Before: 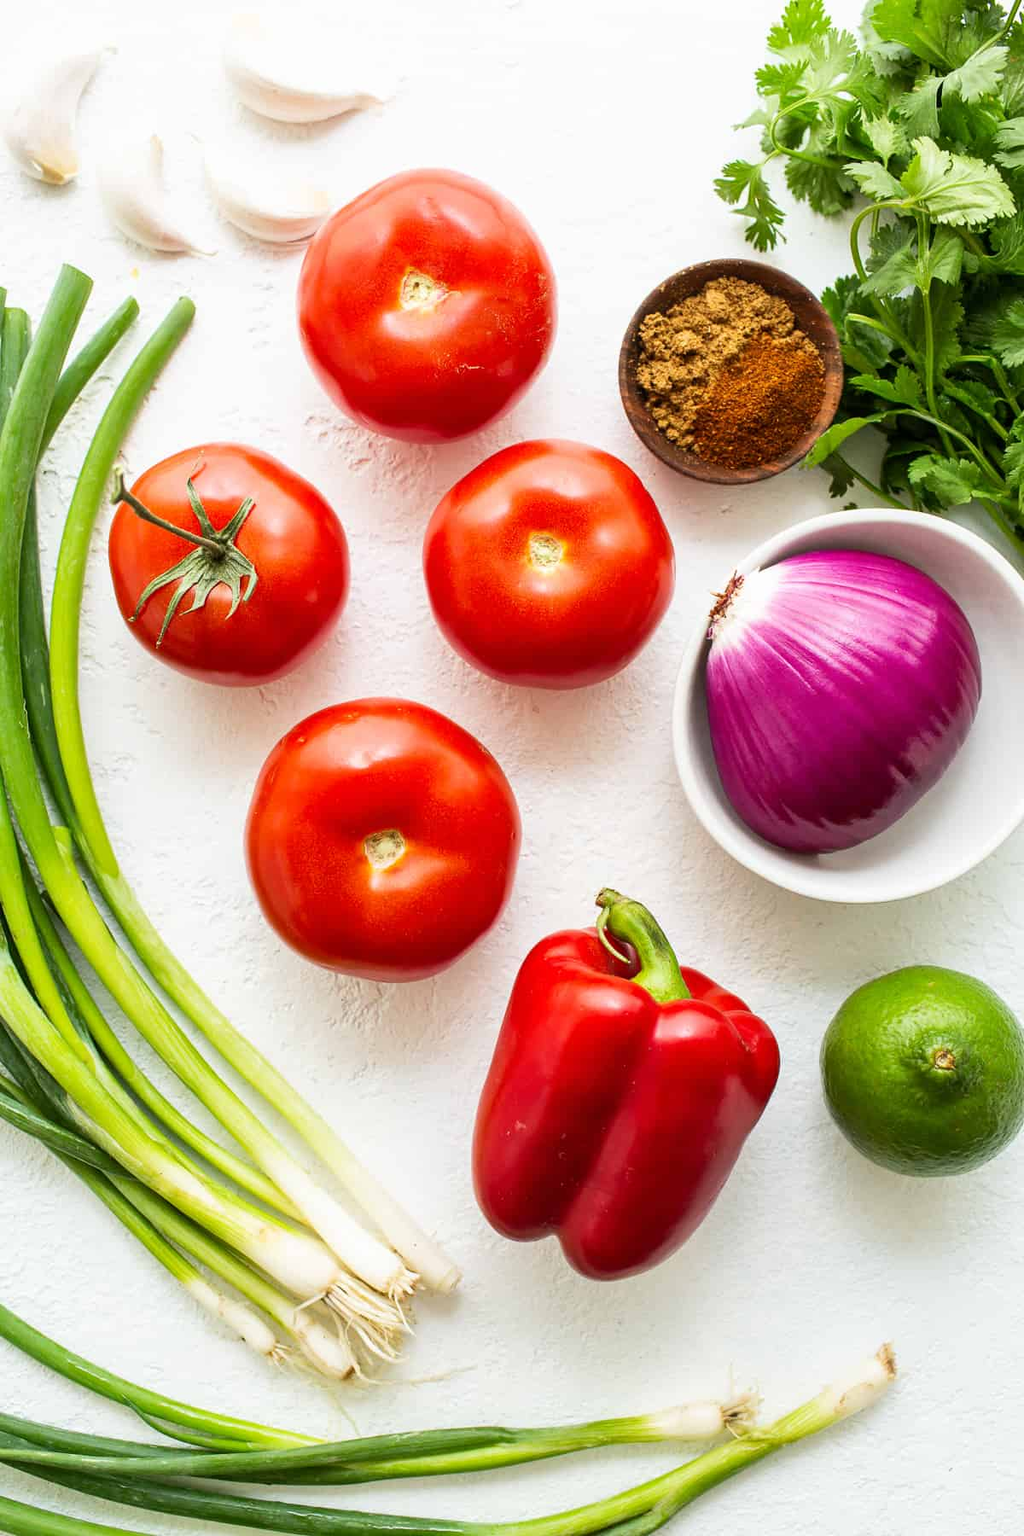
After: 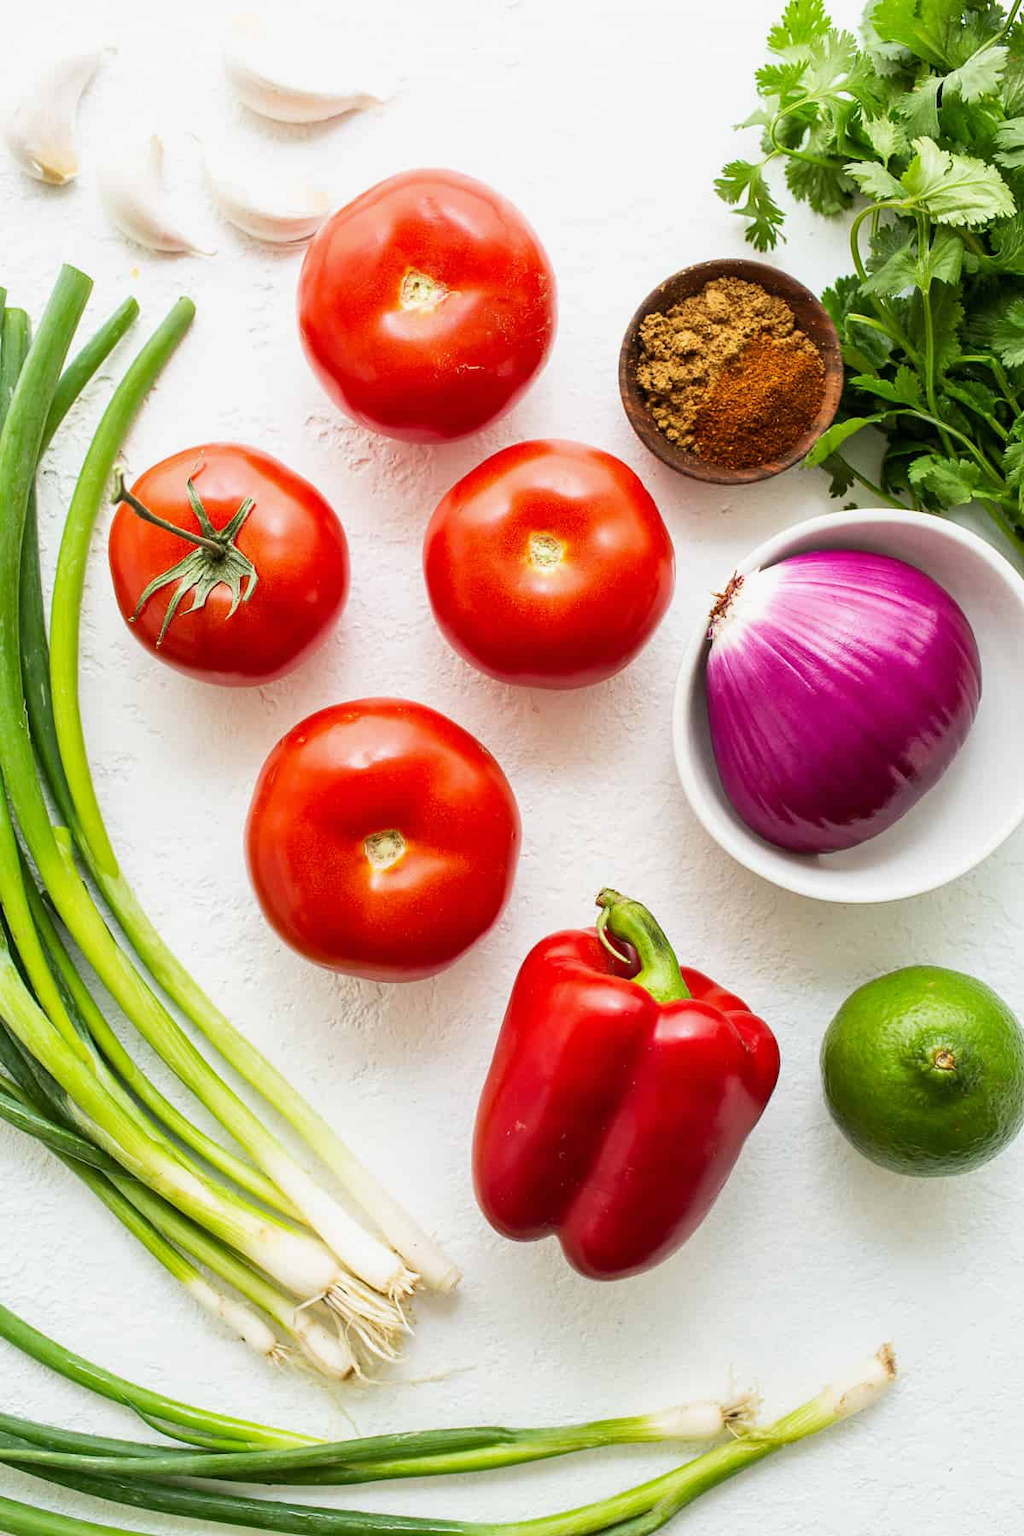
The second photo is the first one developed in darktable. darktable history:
exposure: exposure -0.071 EV, compensate exposure bias true, compensate highlight preservation false
